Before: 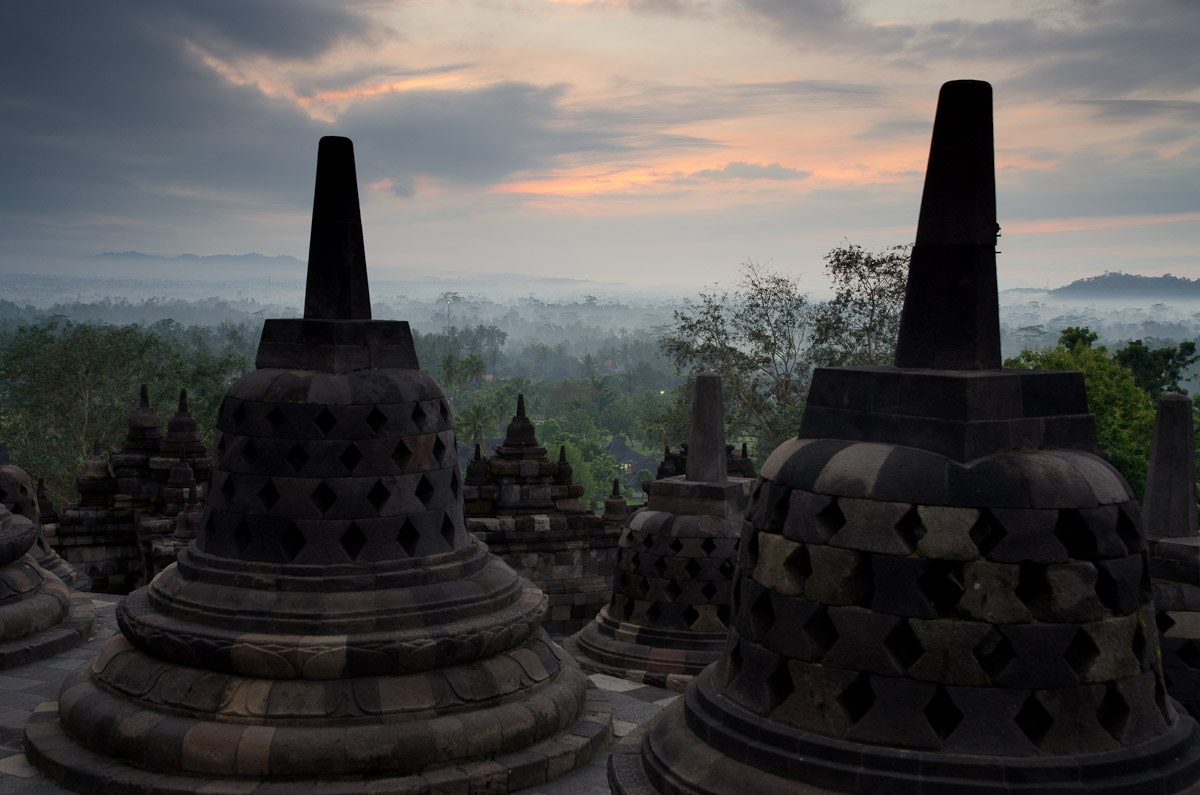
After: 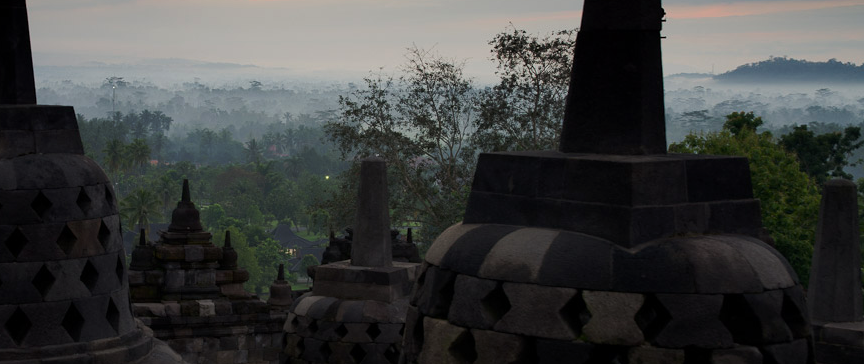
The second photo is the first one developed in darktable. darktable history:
crop and rotate: left 27.938%, top 27.046%, bottom 27.046%
tone curve: curves: ch0 [(0, 0) (0.003, 0.002) (0.011, 0.009) (0.025, 0.02) (0.044, 0.035) (0.069, 0.055) (0.1, 0.08) (0.136, 0.109) (0.177, 0.142) (0.224, 0.179) (0.277, 0.222) (0.335, 0.268) (0.399, 0.329) (0.468, 0.409) (0.543, 0.495) (0.623, 0.579) (0.709, 0.669) (0.801, 0.767) (0.898, 0.885) (1, 1)], preserve colors none
